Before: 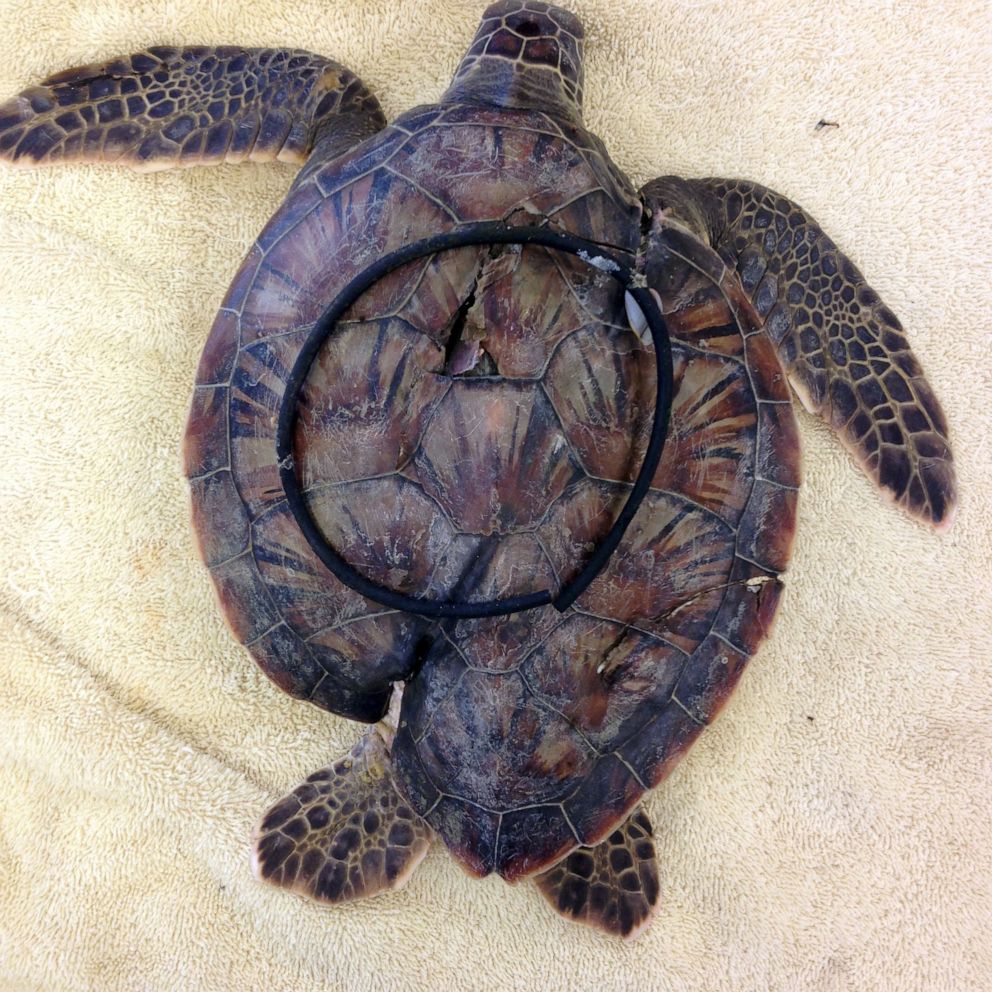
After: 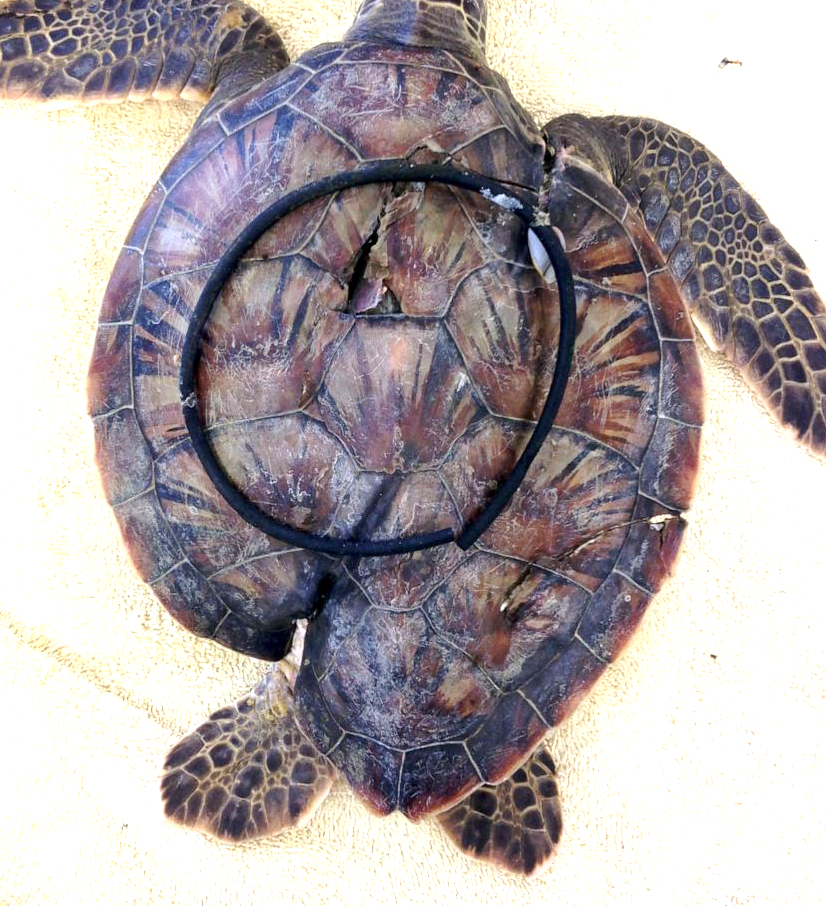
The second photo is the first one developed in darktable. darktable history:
local contrast: mode bilateral grid, contrast 15, coarseness 36, detail 104%, midtone range 0.2
crop: left 9.784%, top 6.279%, right 6.924%, bottom 2.342%
exposure: black level correction 0.001, exposure 1.033 EV, compensate exposure bias true, compensate highlight preservation false
